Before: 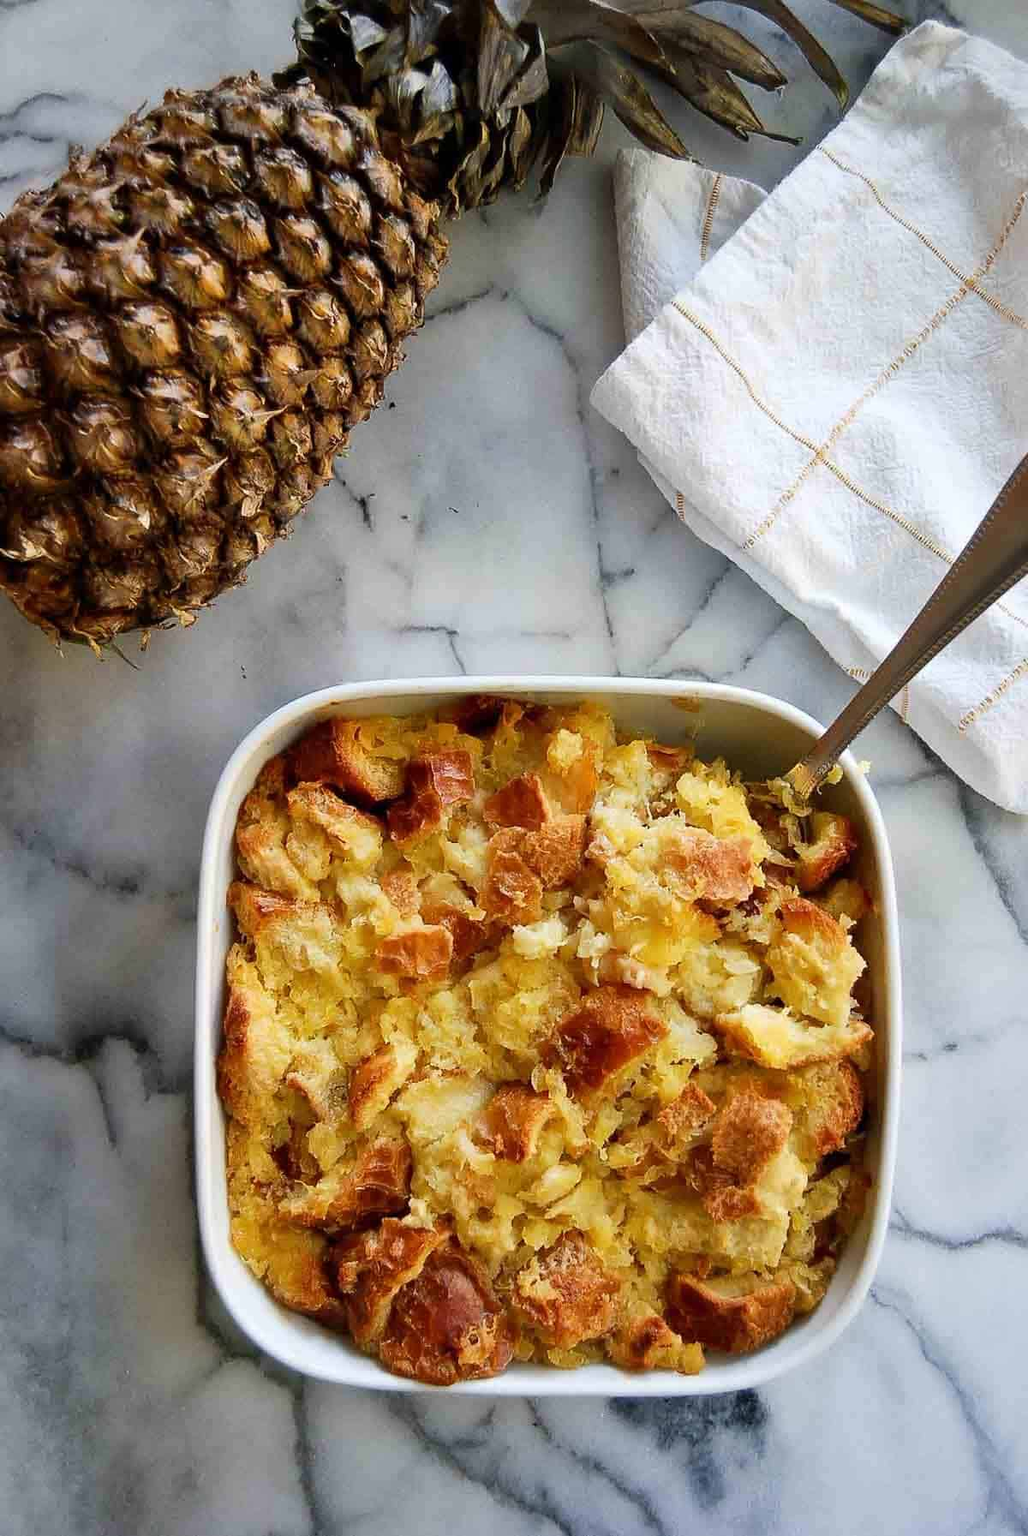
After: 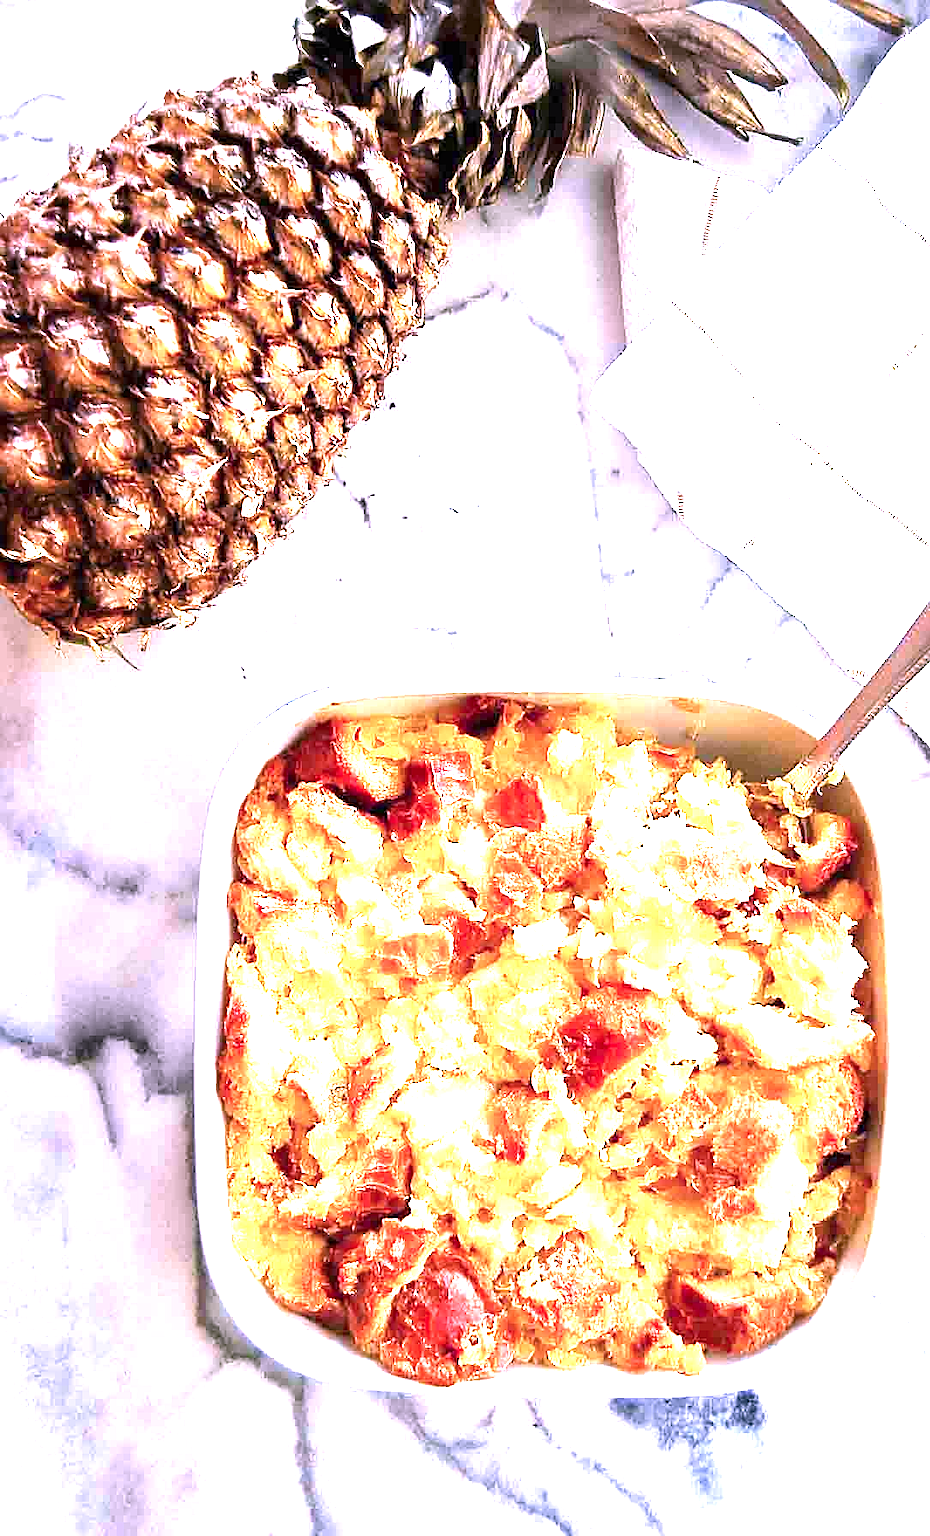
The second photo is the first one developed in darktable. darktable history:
crop: right 9.519%, bottom 0.023%
exposure: exposure 2.2 EV, compensate exposure bias true, compensate highlight preservation false
tone equalizer: -8 EV -0.399 EV, -7 EV -0.404 EV, -6 EV -0.325 EV, -5 EV -0.192 EV, -3 EV 0.238 EV, -2 EV 0.347 EV, -1 EV 0.391 EV, +0 EV 0.415 EV
color correction: highlights a* 15.93, highlights b* -20.73
sharpen: on, module defaults
